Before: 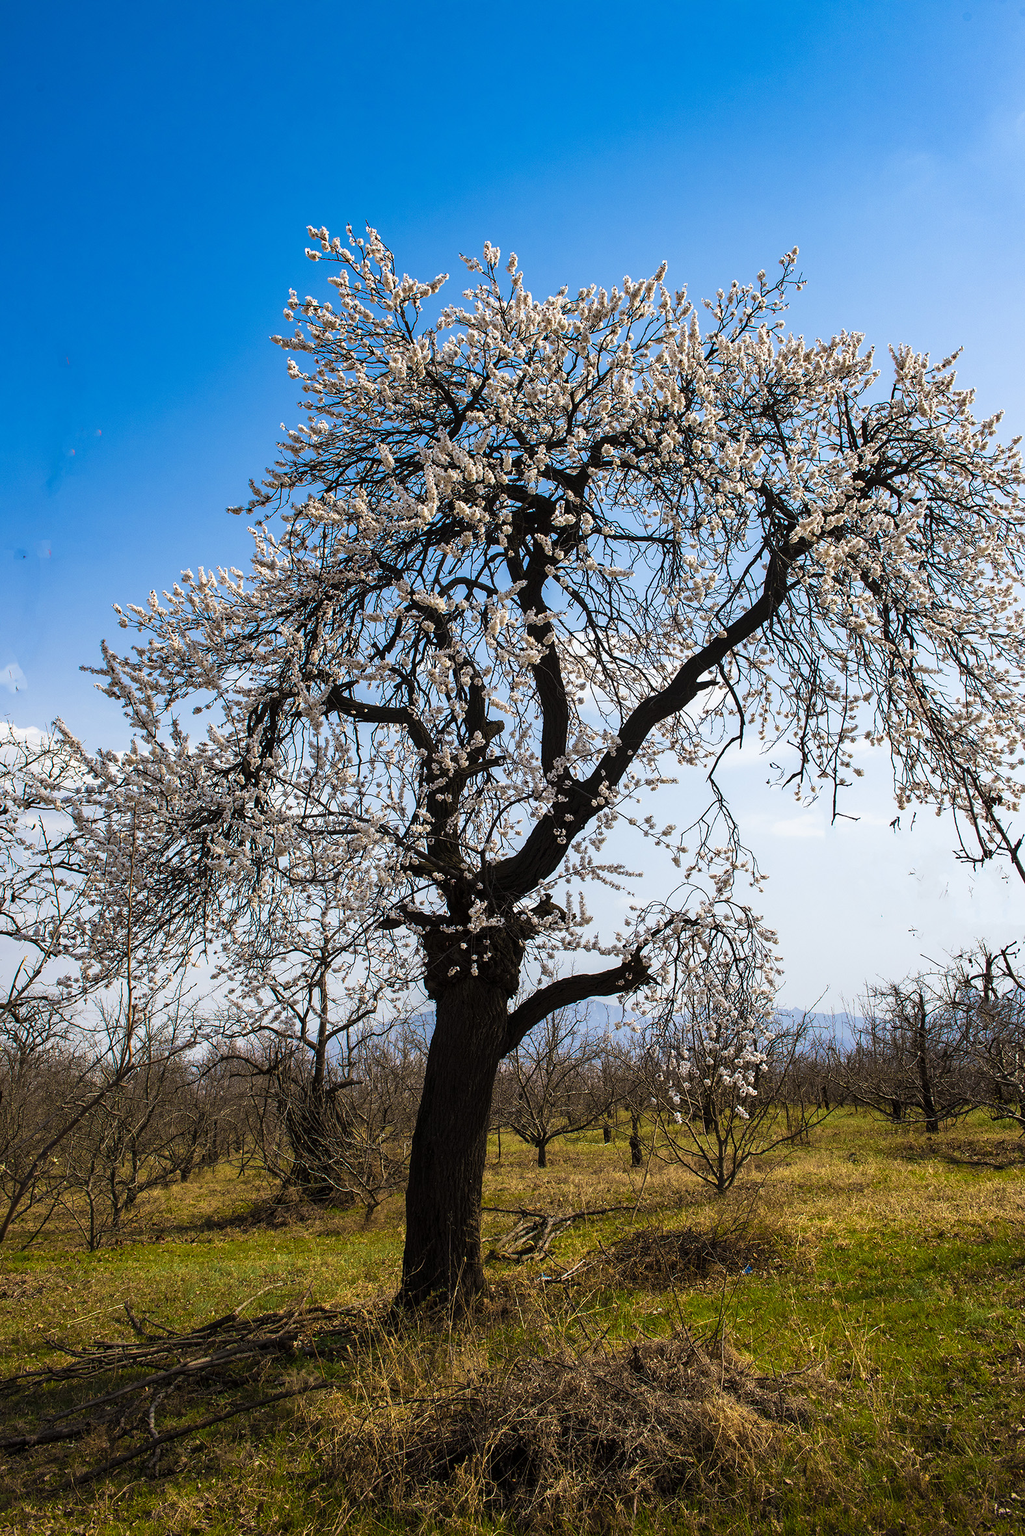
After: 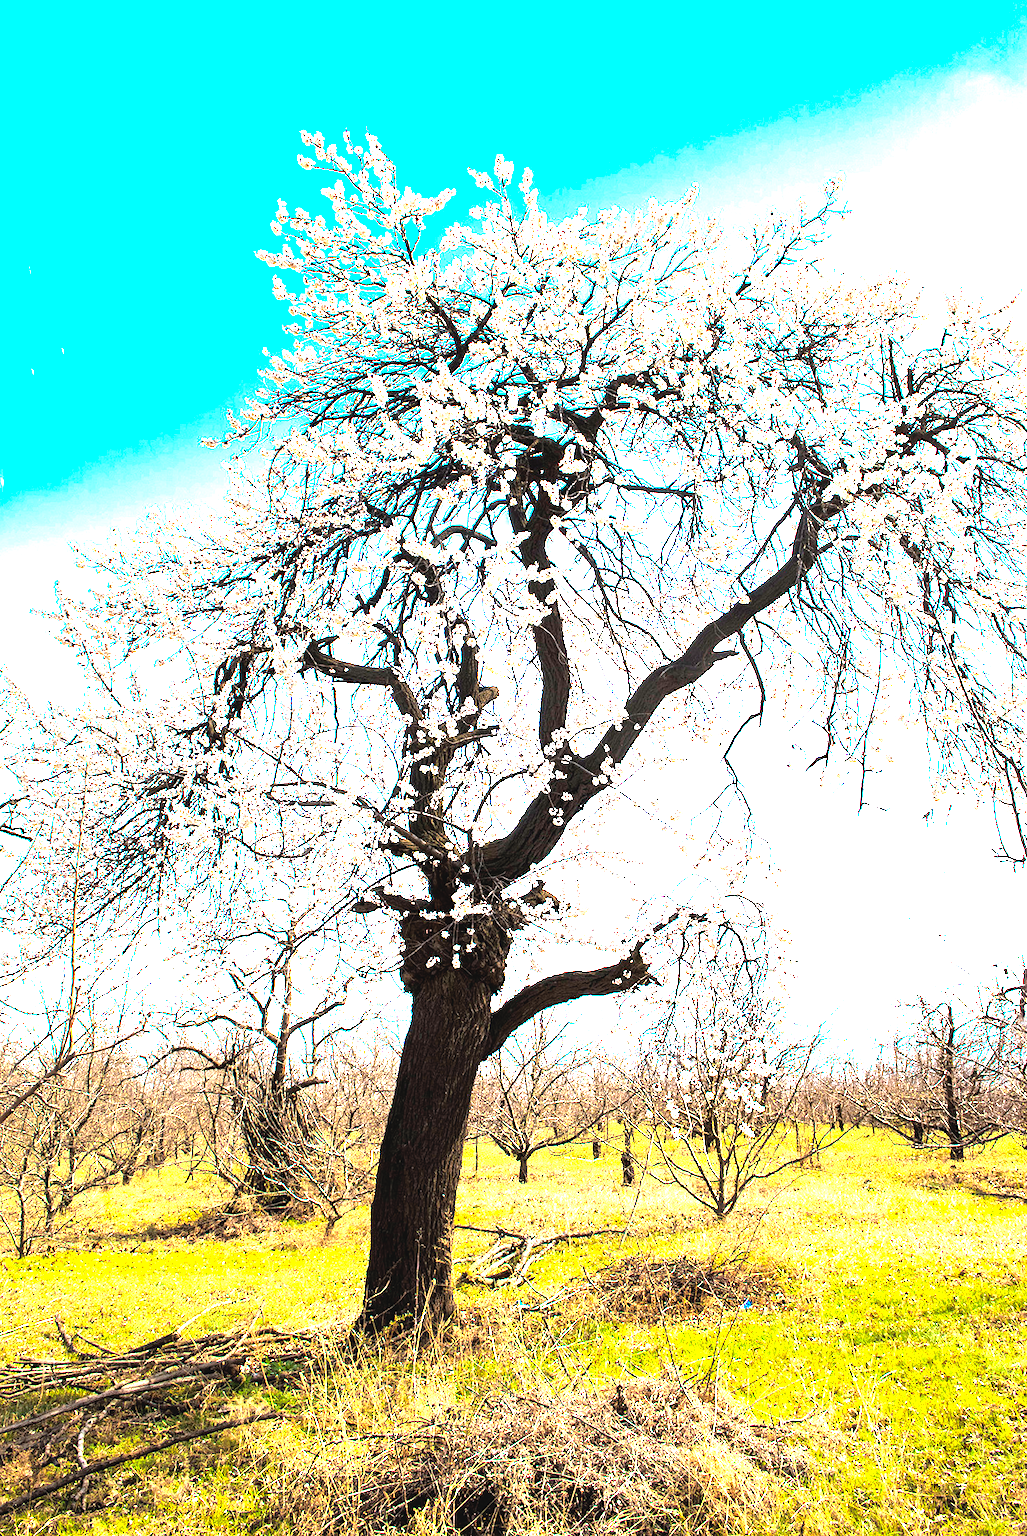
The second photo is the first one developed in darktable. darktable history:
tone equalizer: -8 EV -0.756 EV, -7 EV -0.726 EV, -6 EV -0.574 EV, -5 EV -0.39 EV, -3 EV 0.374 EV, -2 EV 0.6 EV, -1 EV 0.698 EV, +0 EV 0.75 EV
exposure: exposure 2.914 EV, compensate highlight preservation false
crop and rotate: angle -2.07°, left 3.097%, top 4.282%, right 1.61%, bottom 0.703%
contrast brightness saturation: contrast -0.095, saturation -0.08
